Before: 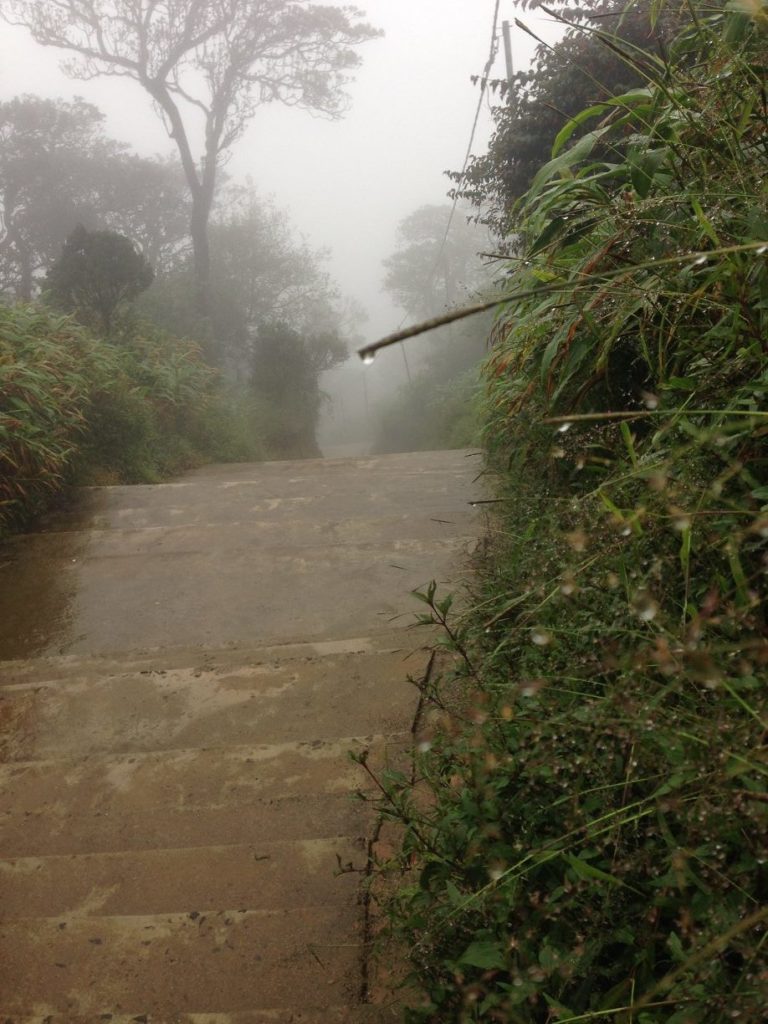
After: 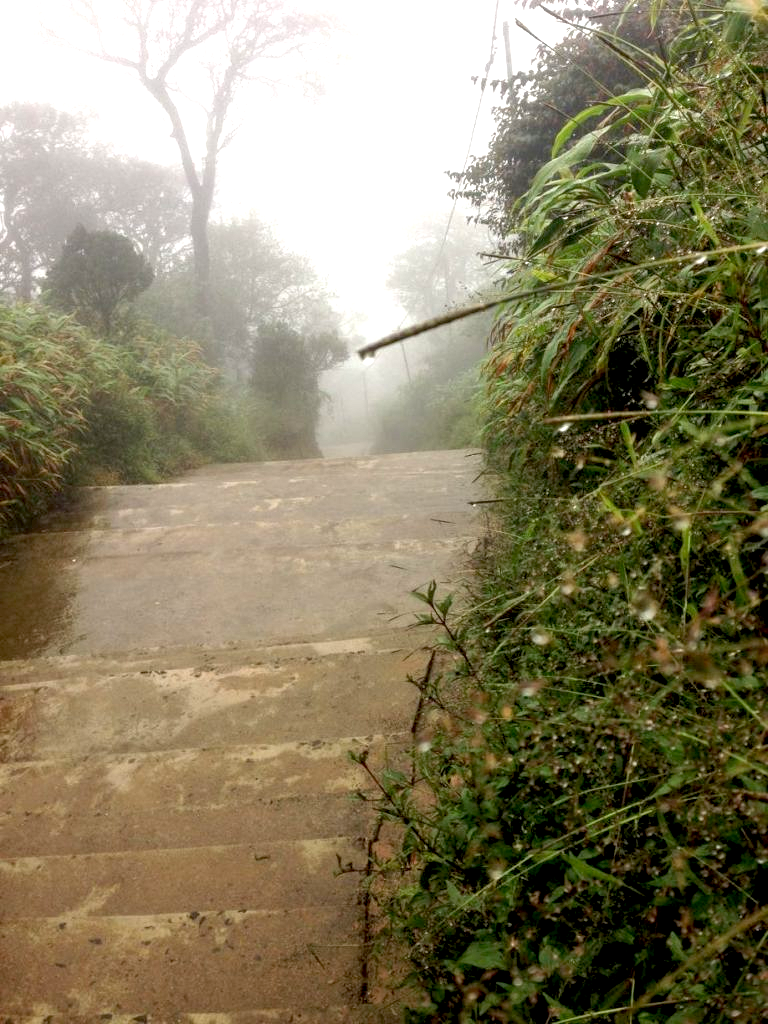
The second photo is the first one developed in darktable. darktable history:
local contrast: on, module defaults
shadows and highlights: radius 334.93, shadows 63.48, highlights 6.06, compress 87.7%, highlights color adjustment 39.73%, soften with gaussian
exposure: black level correction 0.008, exposure 0.979 EV, compensate highlight preservation false
